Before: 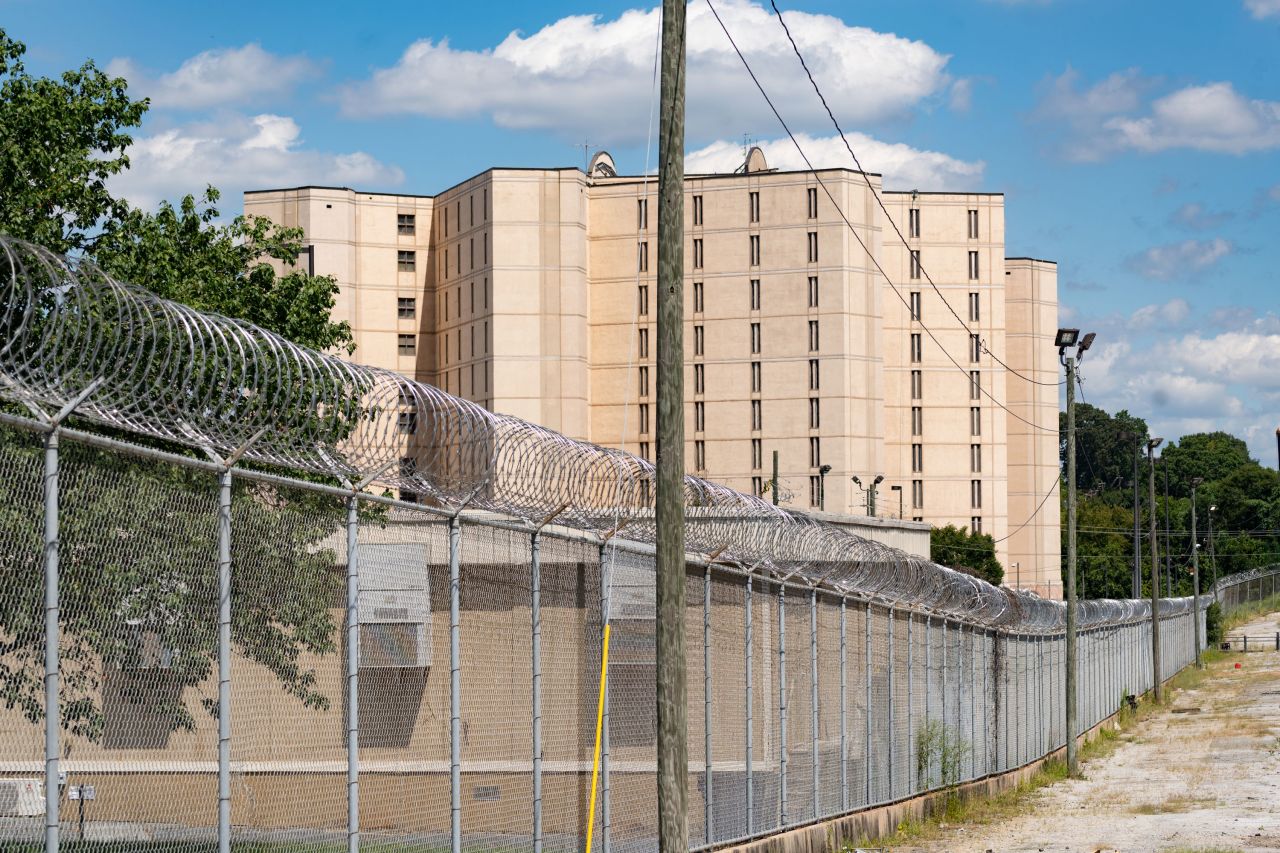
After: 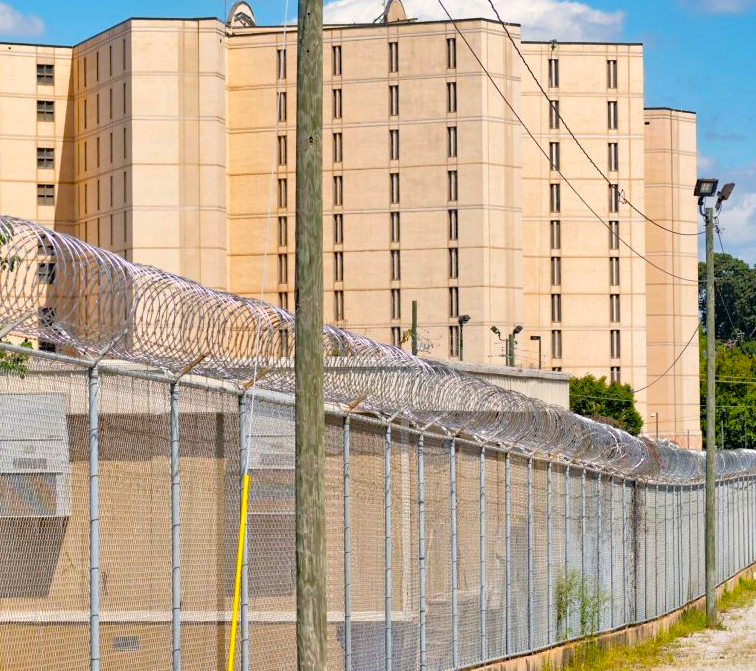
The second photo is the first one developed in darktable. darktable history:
crop and rotate: left 28.256%, top 17.734%, right 12.656%, bottom 3.573%
color balance rgb: linear chroma grading › global chroma 15%, perceptual saturation grading › global saturation 30%
tone equalizer: -7 EV 0.15 EV, -6 EV 0.6 EV, -5 EV 1.15 EV, -4 EV 1.33 EV, -3 EV 1.15 EV, -2 EV 0.6 EV, -1 EV 0.15 EV, mask exposure compensation -0.5 EV
